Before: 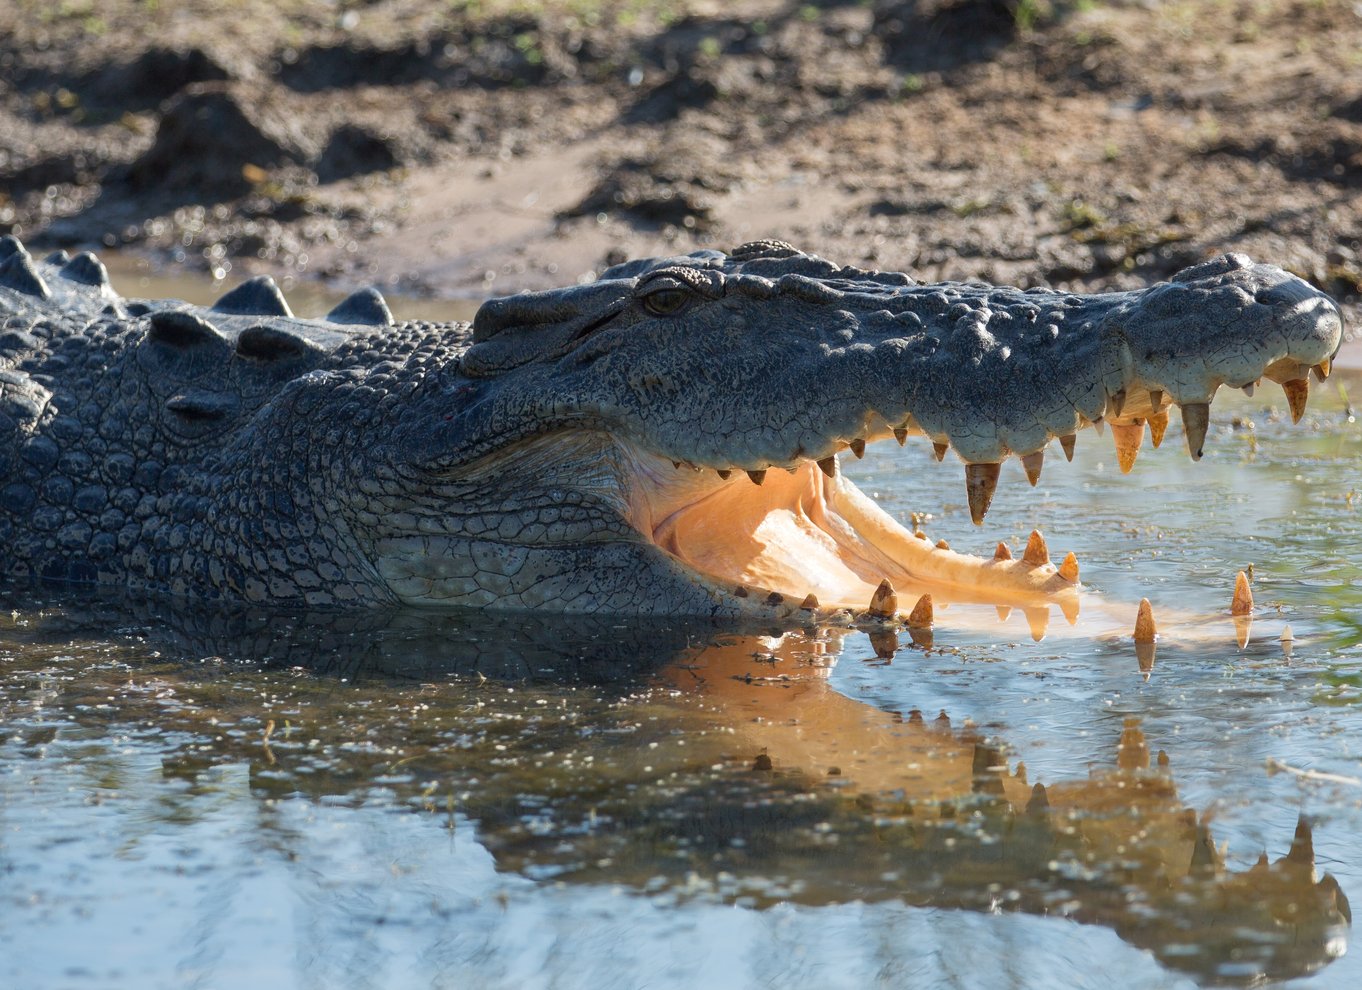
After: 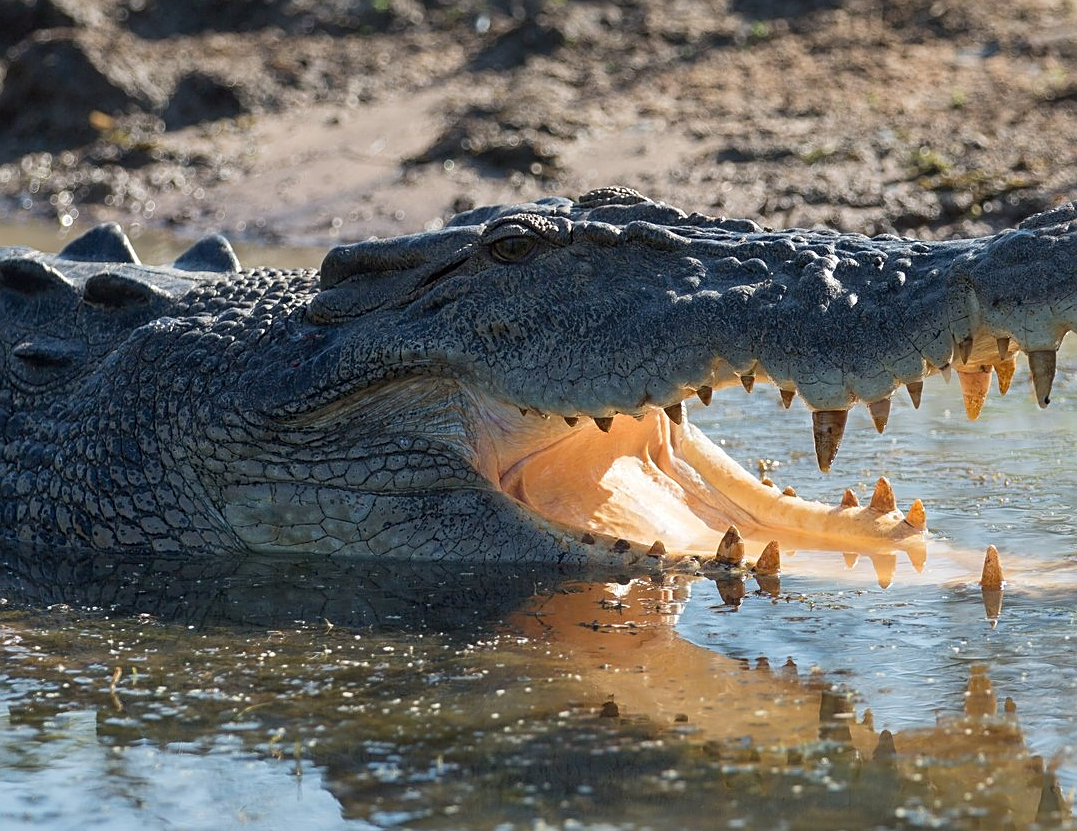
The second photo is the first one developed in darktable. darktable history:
crop: left 11.301%, top 5.357%, right 9.564%, bottom 10.633%
sharpen: on, module defaults
